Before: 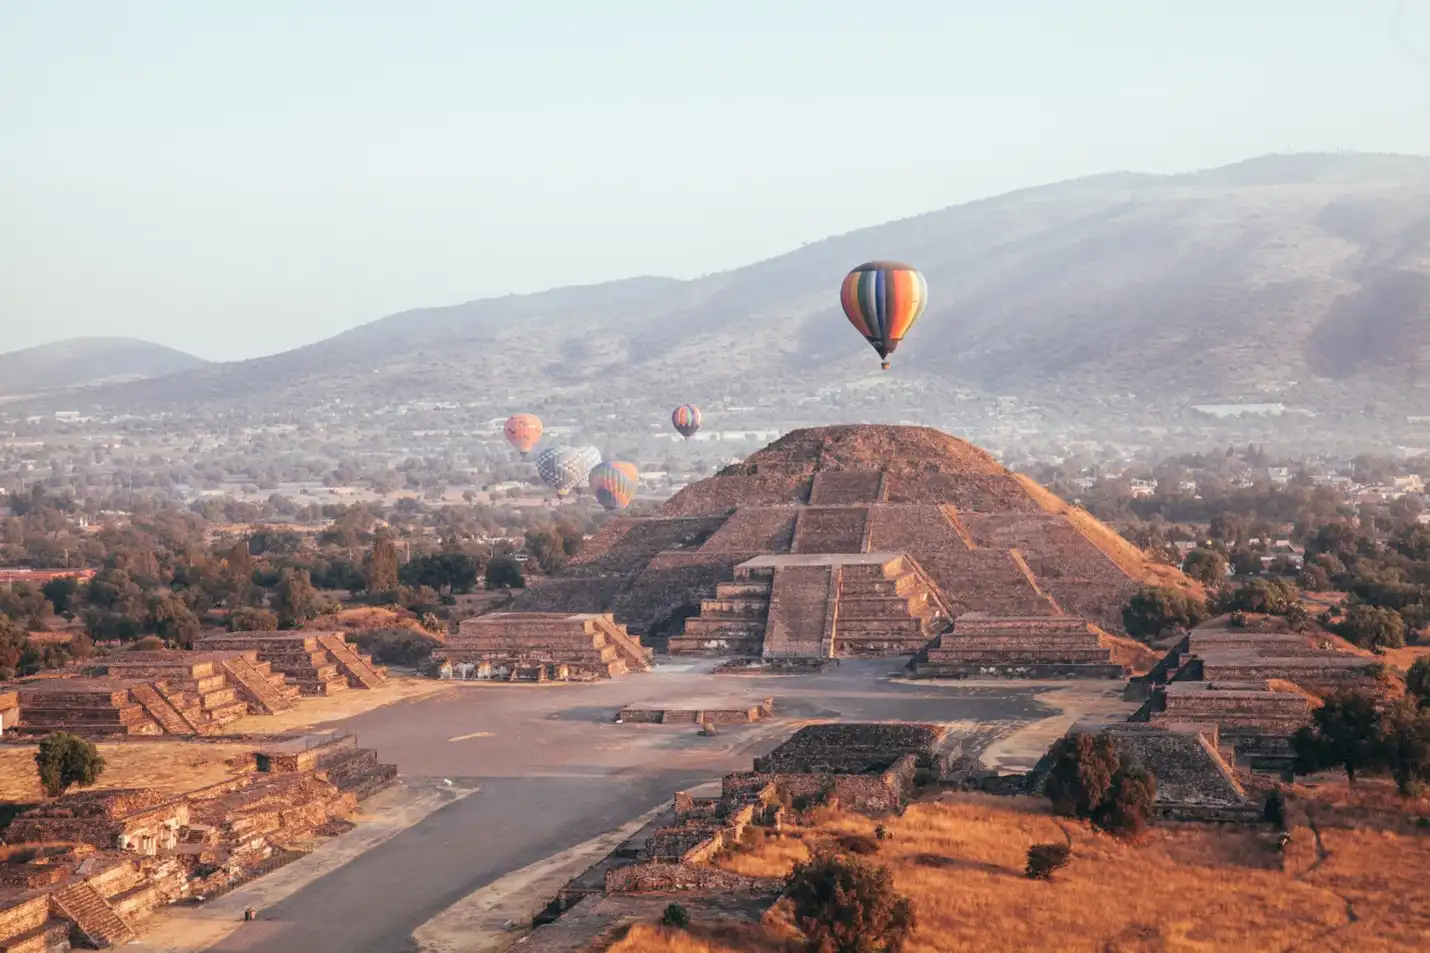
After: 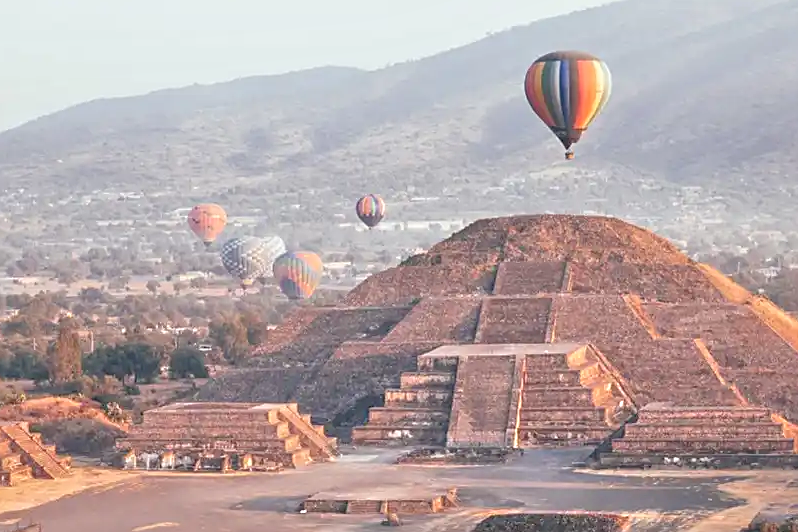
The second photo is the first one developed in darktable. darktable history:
sharpen: on, module defaults
crop and rotate: left 22.13%, top 22.054%, right 22.026%, bottom 22.102%
tone equalizer: -7 EV 0.15 EV, -6 EV 0.6 EV, -5 EV 1.15 EV, -4 EV 1.33 EV, -3 EV 1.15 EV, -2 EV 0.6 EV, -1 EV 0.15 EV, mask exposure compensation -0.5 EV
